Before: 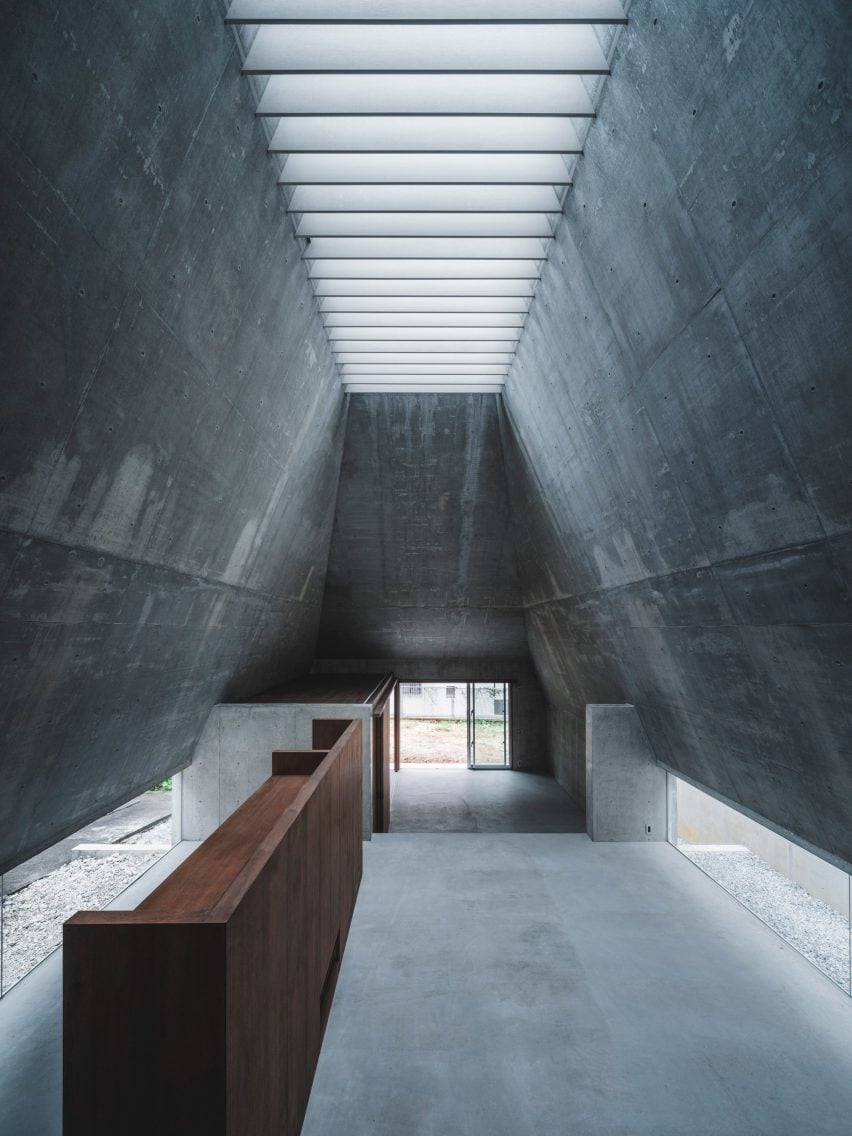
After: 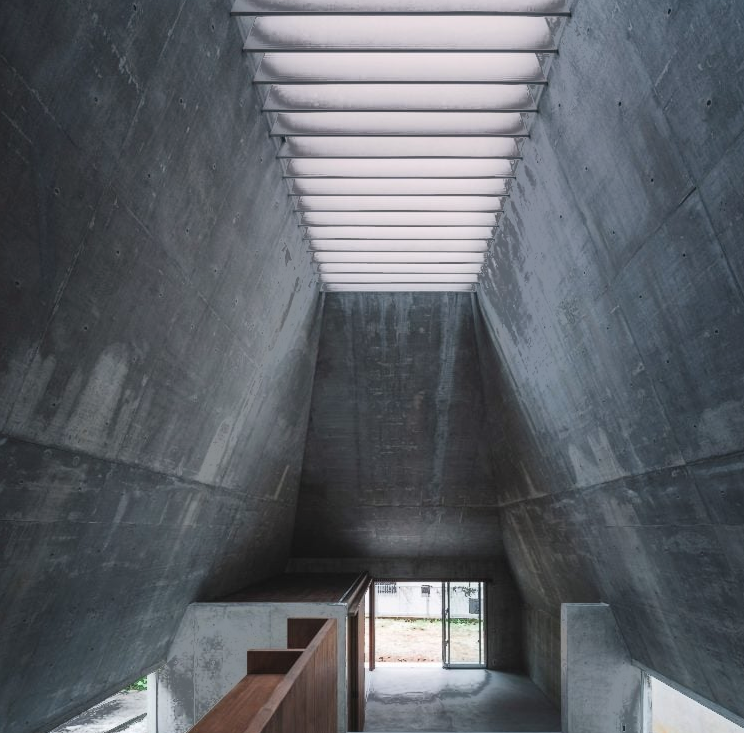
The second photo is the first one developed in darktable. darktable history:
graduated density: density 0.38 EV, hardness 21%, rotation -6.11°, saturation 32%
contrast brightness saturation: contrast 0.1, brightness 0.02, saturation 0.02
fill light: exposure -0.73 EV, center 0.69, width 2.2
crop: left 3.015%, top 8.969%, right 9.647%, bottom 26.457%
